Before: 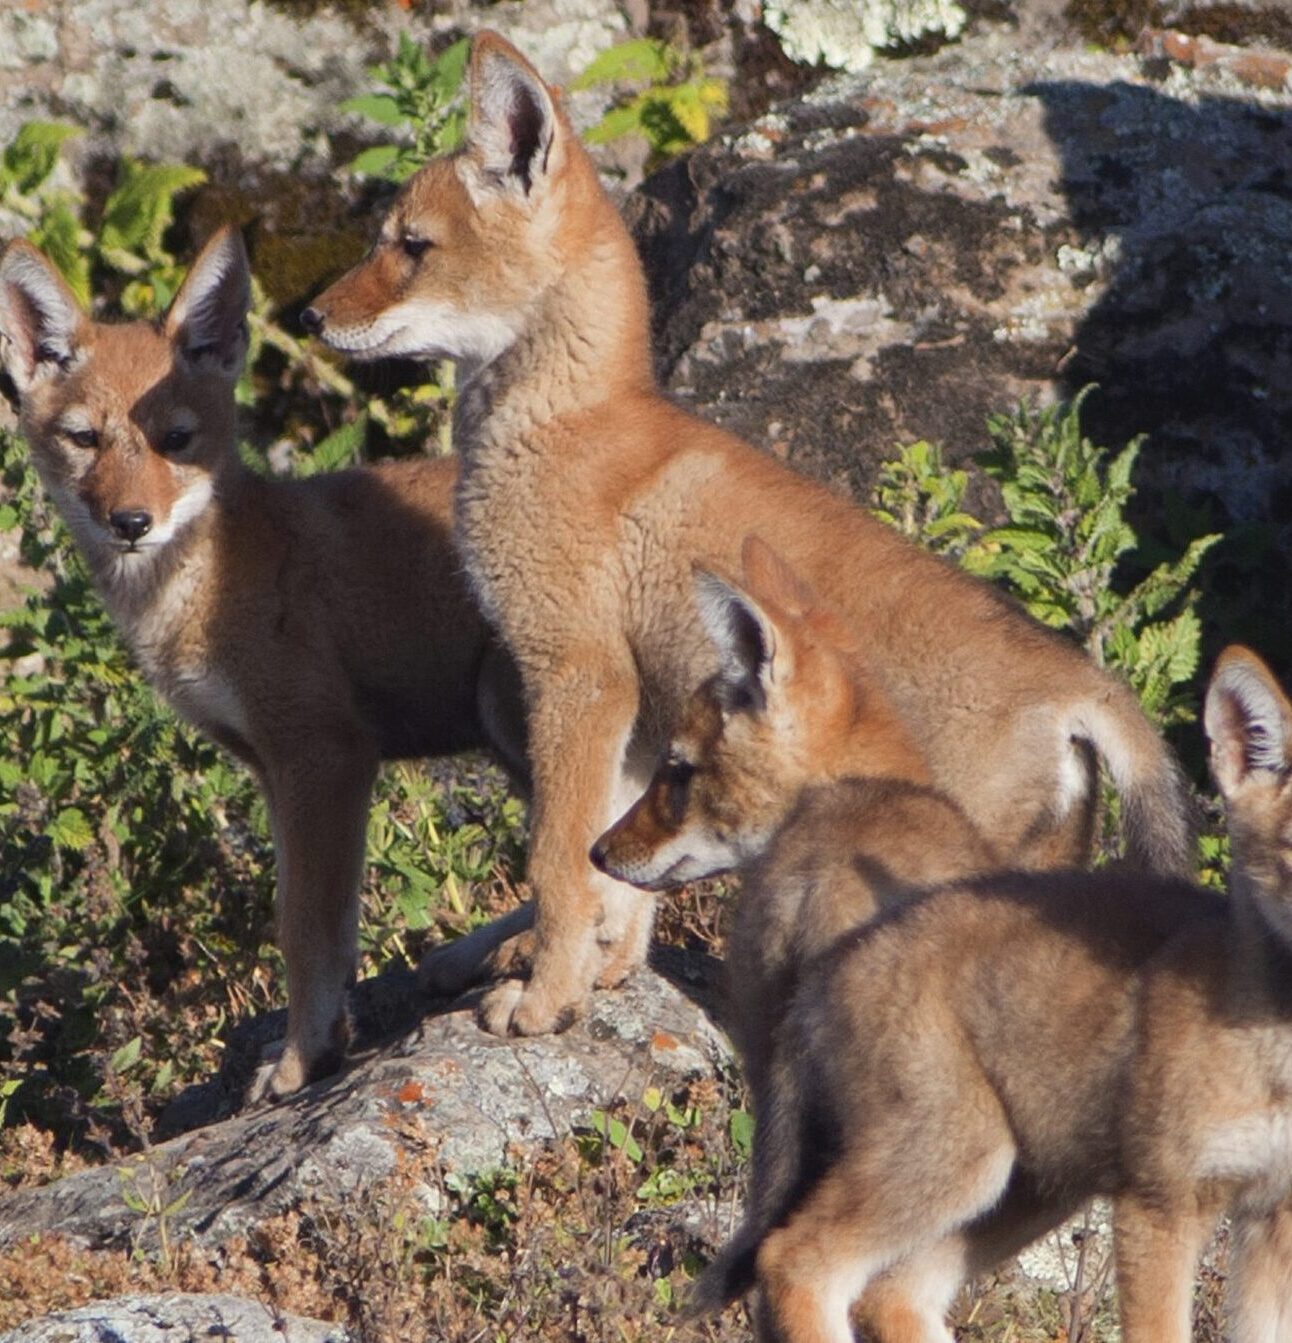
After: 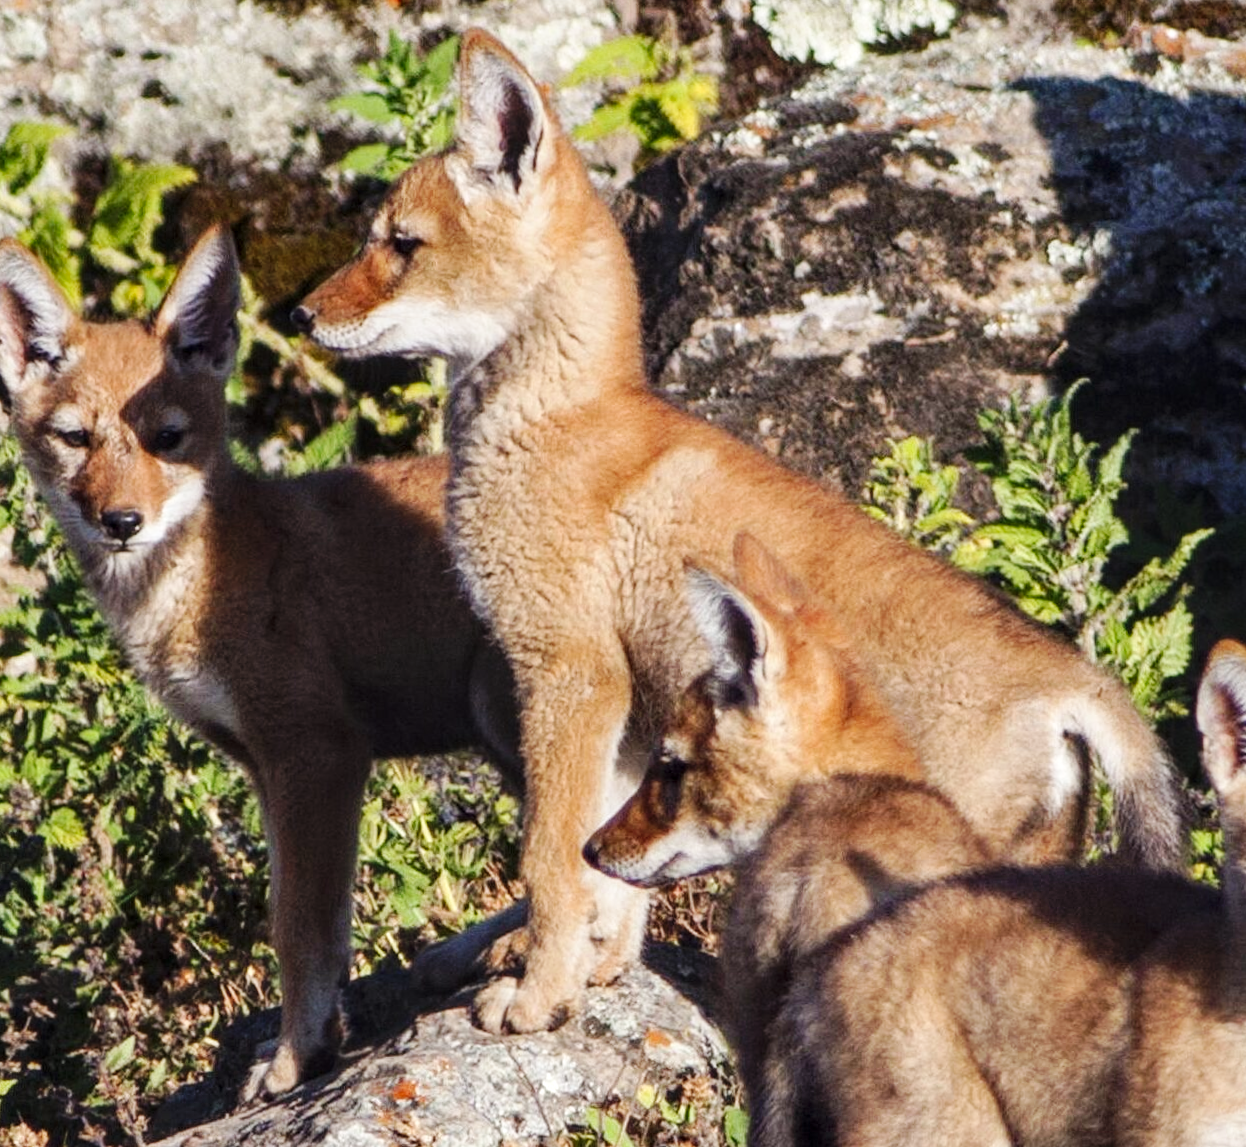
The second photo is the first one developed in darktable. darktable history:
local contrast: detail 130%
crop and rotate: angle 0.261°, left 0.437%, right 2.66%, bottom 14.145%
base curve: curves: ch0 [(0, 0) (0.032, 0.025) (0.121, 0.166) (0.206, 0.329) (0.605, 0.79) (1, 1)], preserve colors none
